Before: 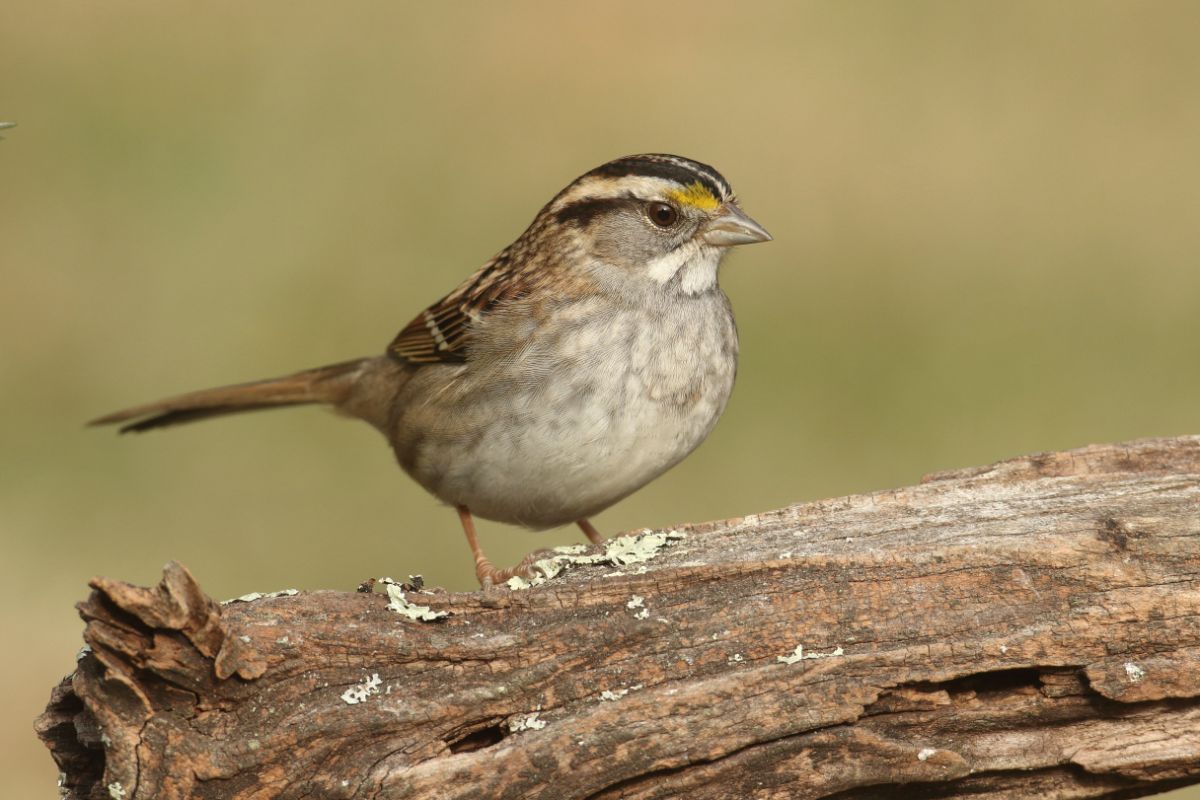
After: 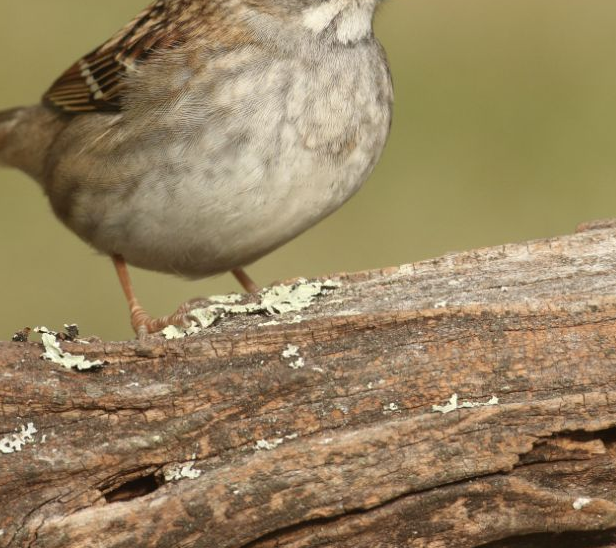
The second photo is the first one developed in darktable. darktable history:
crop and rotate: left 28.781%, top 31.471%, right 19.843%
